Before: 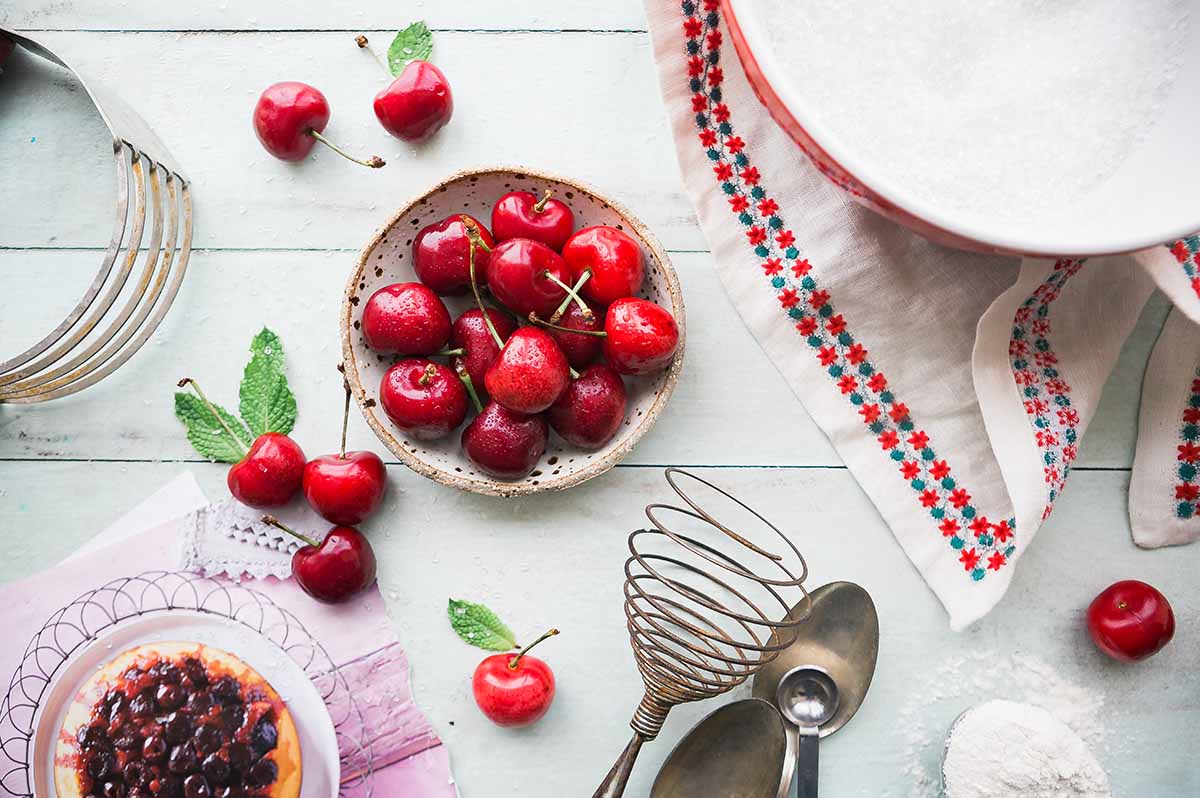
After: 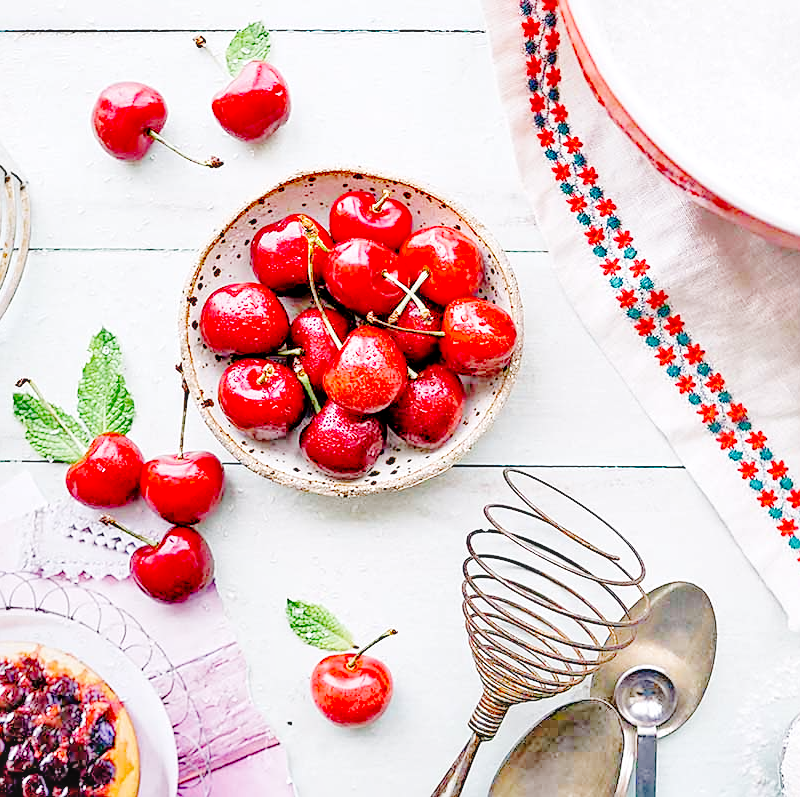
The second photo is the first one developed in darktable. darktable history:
base curve: curves: ch0 [(0, 0) (0.036, 0.01) (0.123, 0.254) (0.258, 0.504) (0.507, 0.748) (1, 1)], preserve colors none
tone equalizer: -7 EV 0.15 EV, -6 EV 0.6 EV, -5 EV 1.15 EV, -4 EV 1.33 EV, -3 EV 1.15 EV, -2 EV 0.6 EV, -1 EV 0.15 EV, mask exposure compensation -0.5 EV
crop and rotate: left 13.537%, right 19.796%
sharpen: on, module defaults
local contrast: on, module defaults
velvia: strength 9.25%
white balance: red 1.009, blue 1.027
exposure: compensate highlight preservation false
